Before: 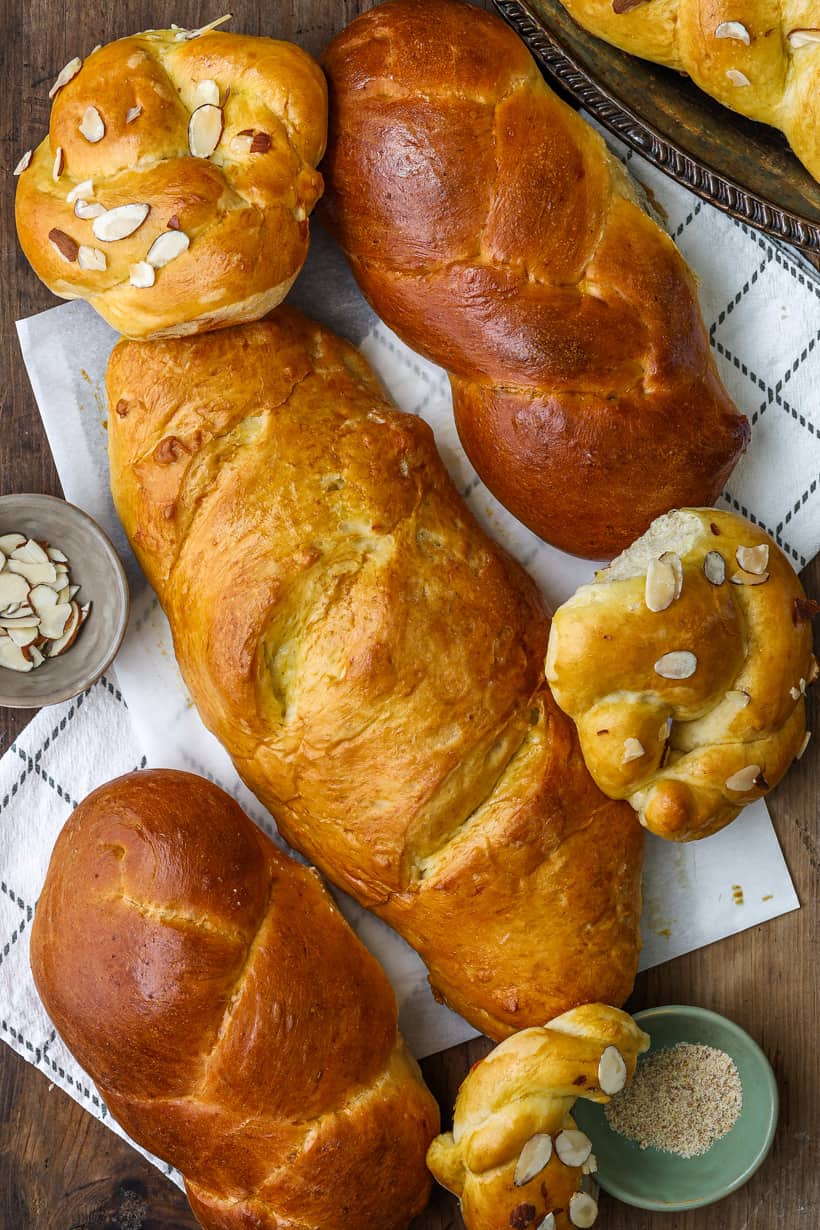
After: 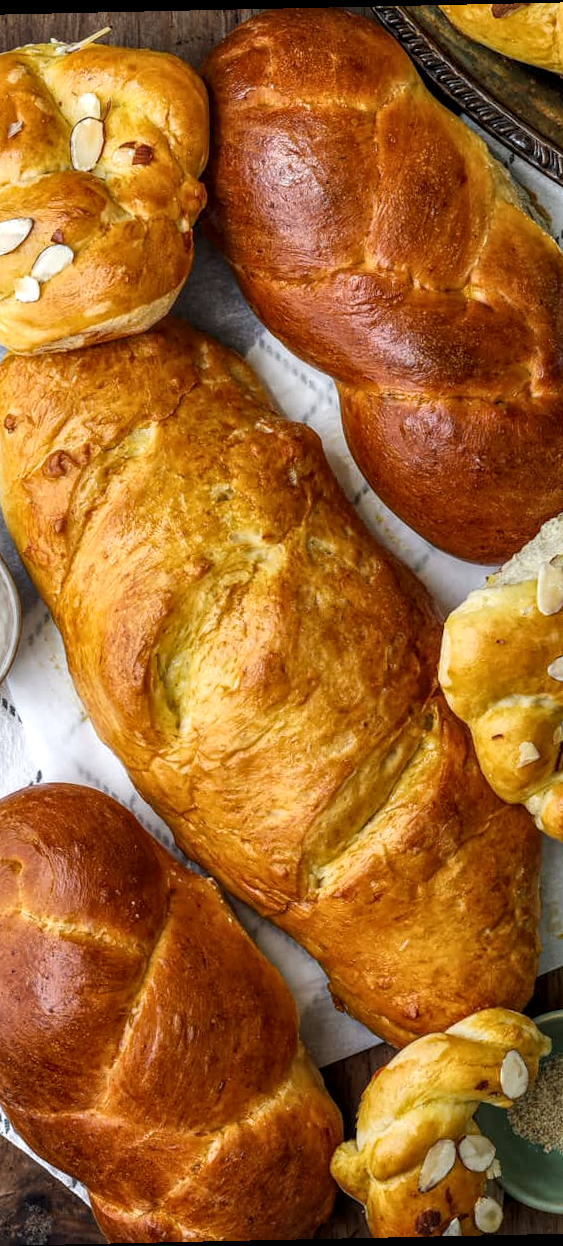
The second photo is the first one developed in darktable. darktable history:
local contrast: highlights 99%, shadows 86%, detail 160%, midtone range 0.2
contrast brightness saturation: contrast 0.1, brightness 0.02, saturation 0.02
rotate and perspective: rotation -1.24°, automatic cropping off
crop and rotate: left 14.385%, right 18.948%
